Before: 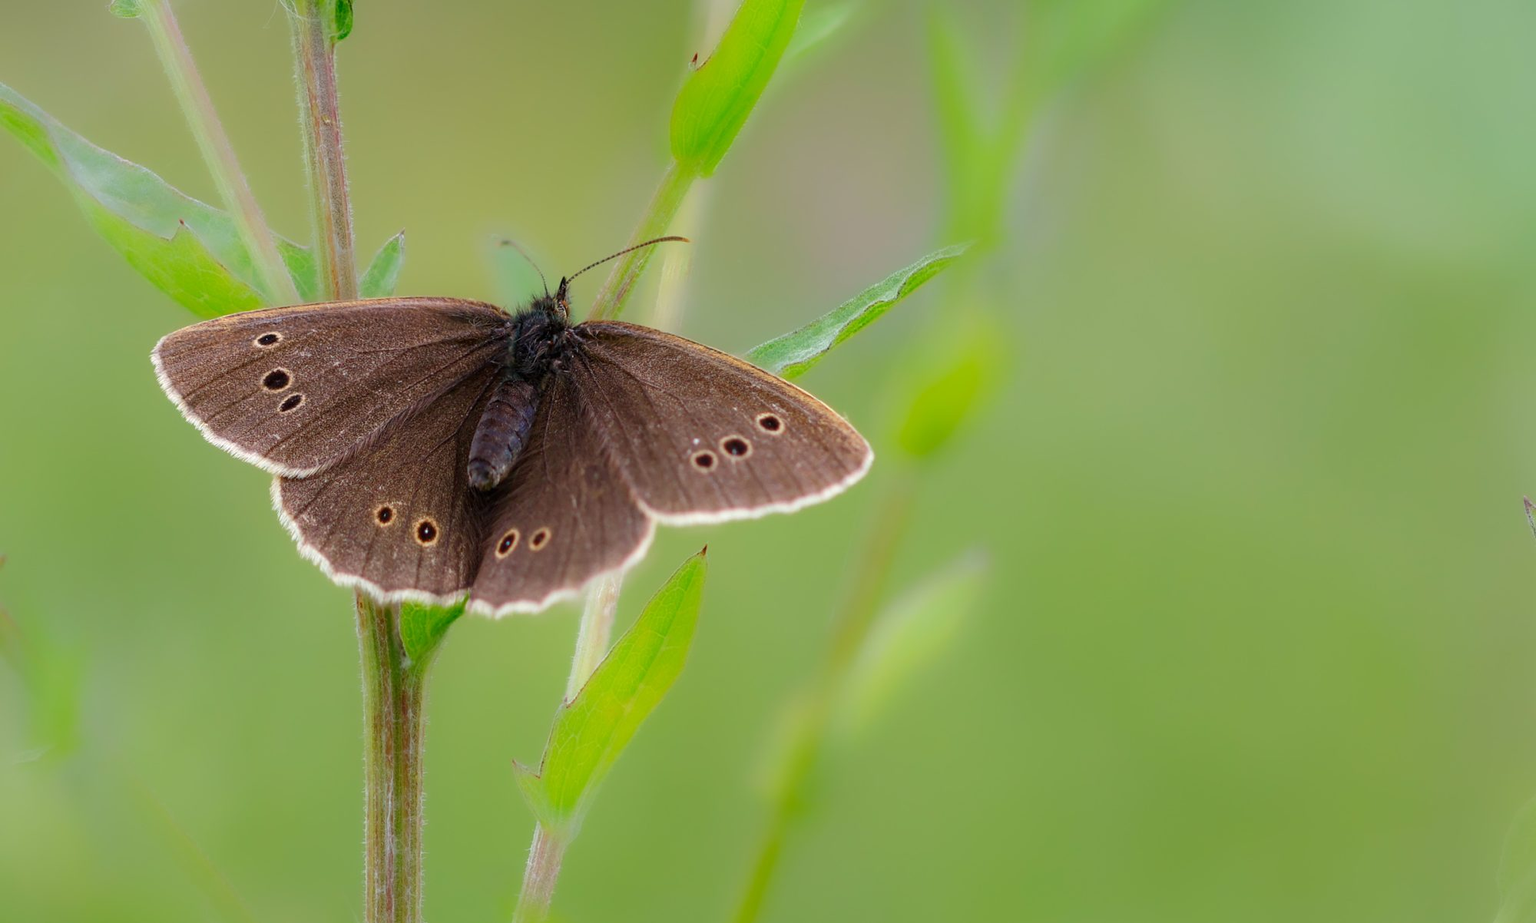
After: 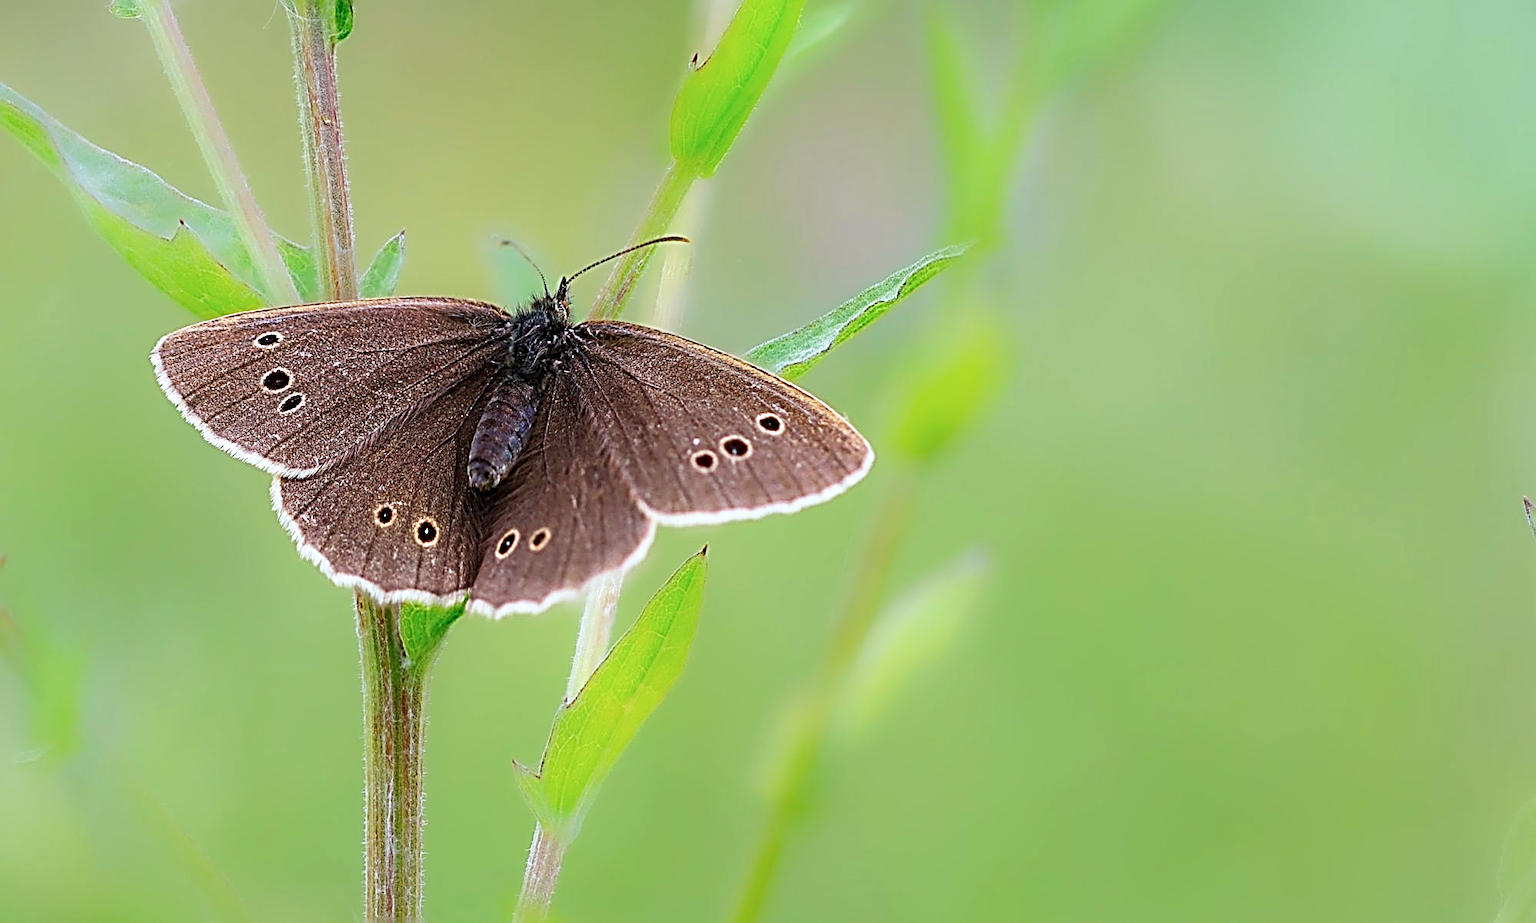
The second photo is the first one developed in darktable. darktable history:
color correction: highlights a* -0.772, highlights b* -8.92
base curve: curves: ch0 [(0, 0) (0.688, 0.865) (1, 1)], preserve colors none
sharpen: radius 3.158, amount 1.731
